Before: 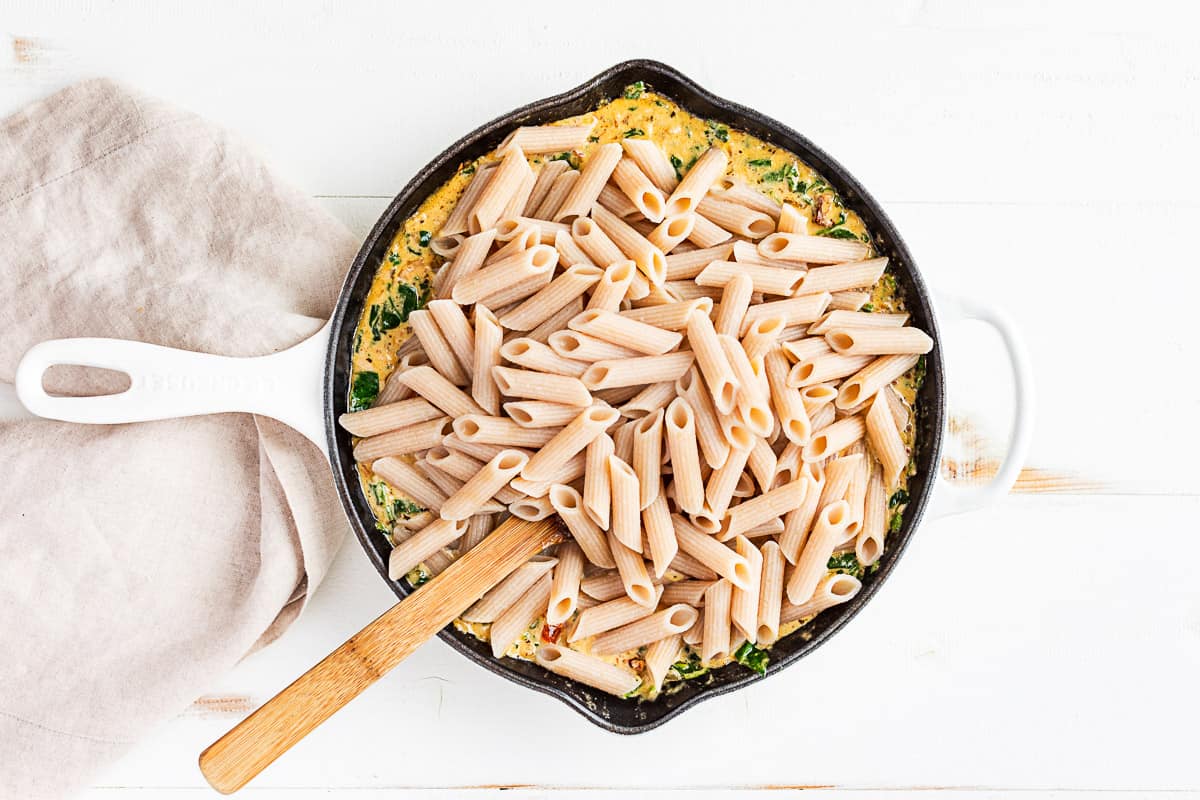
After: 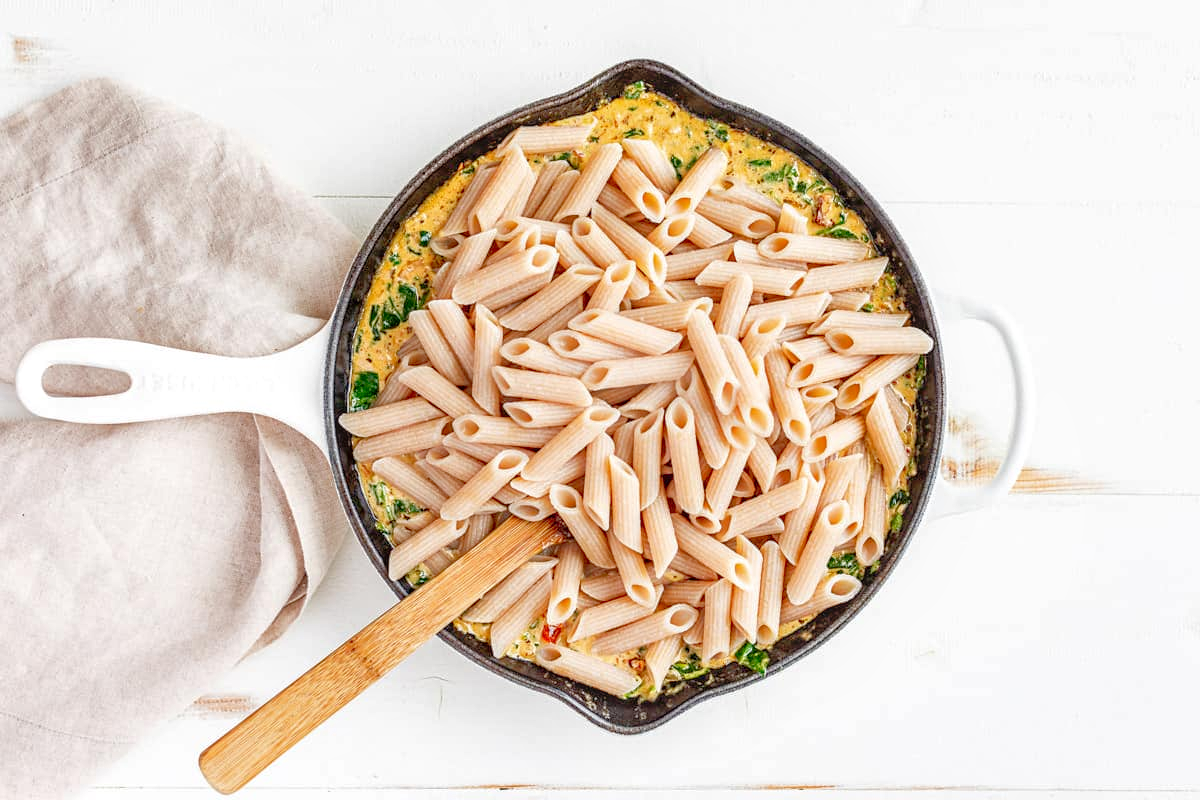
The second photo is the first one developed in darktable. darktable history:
local contrast: on, module defaults
tone curve: curves: ch0 [(0, 0) (0.004, 0.008) (0.077, 0.156) (0.169, 0.29) (0.774, 0.774) (1, 1)], color space Lab, linked channels, preserve colors none
